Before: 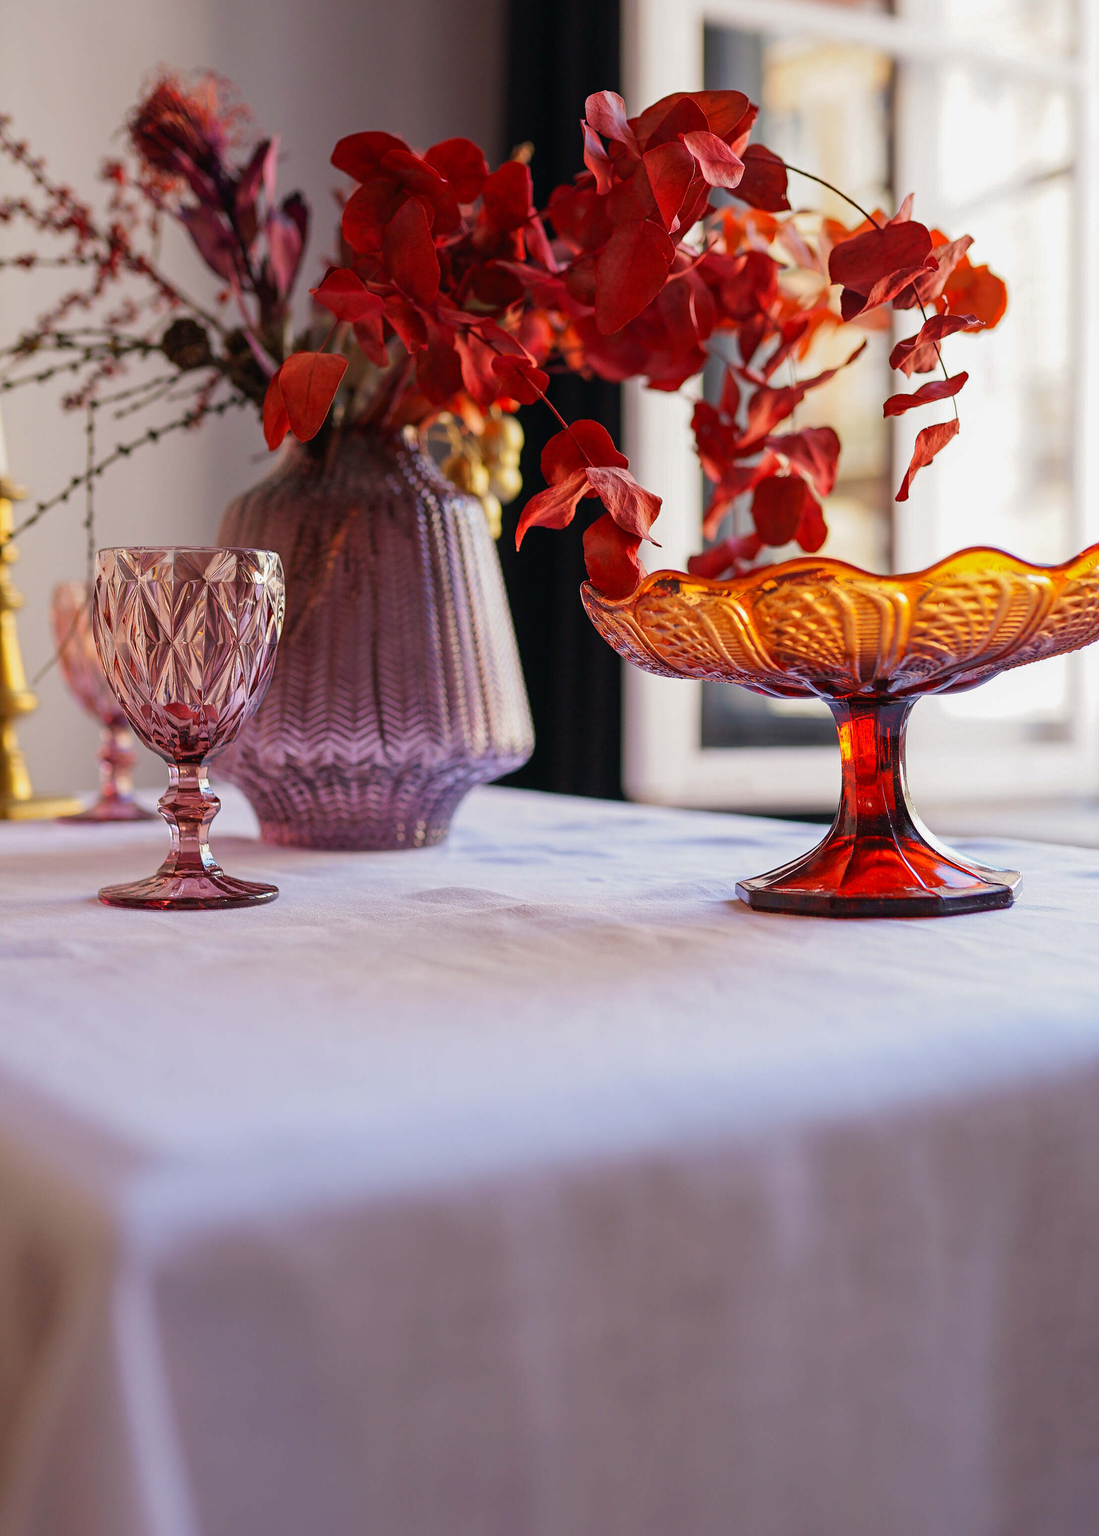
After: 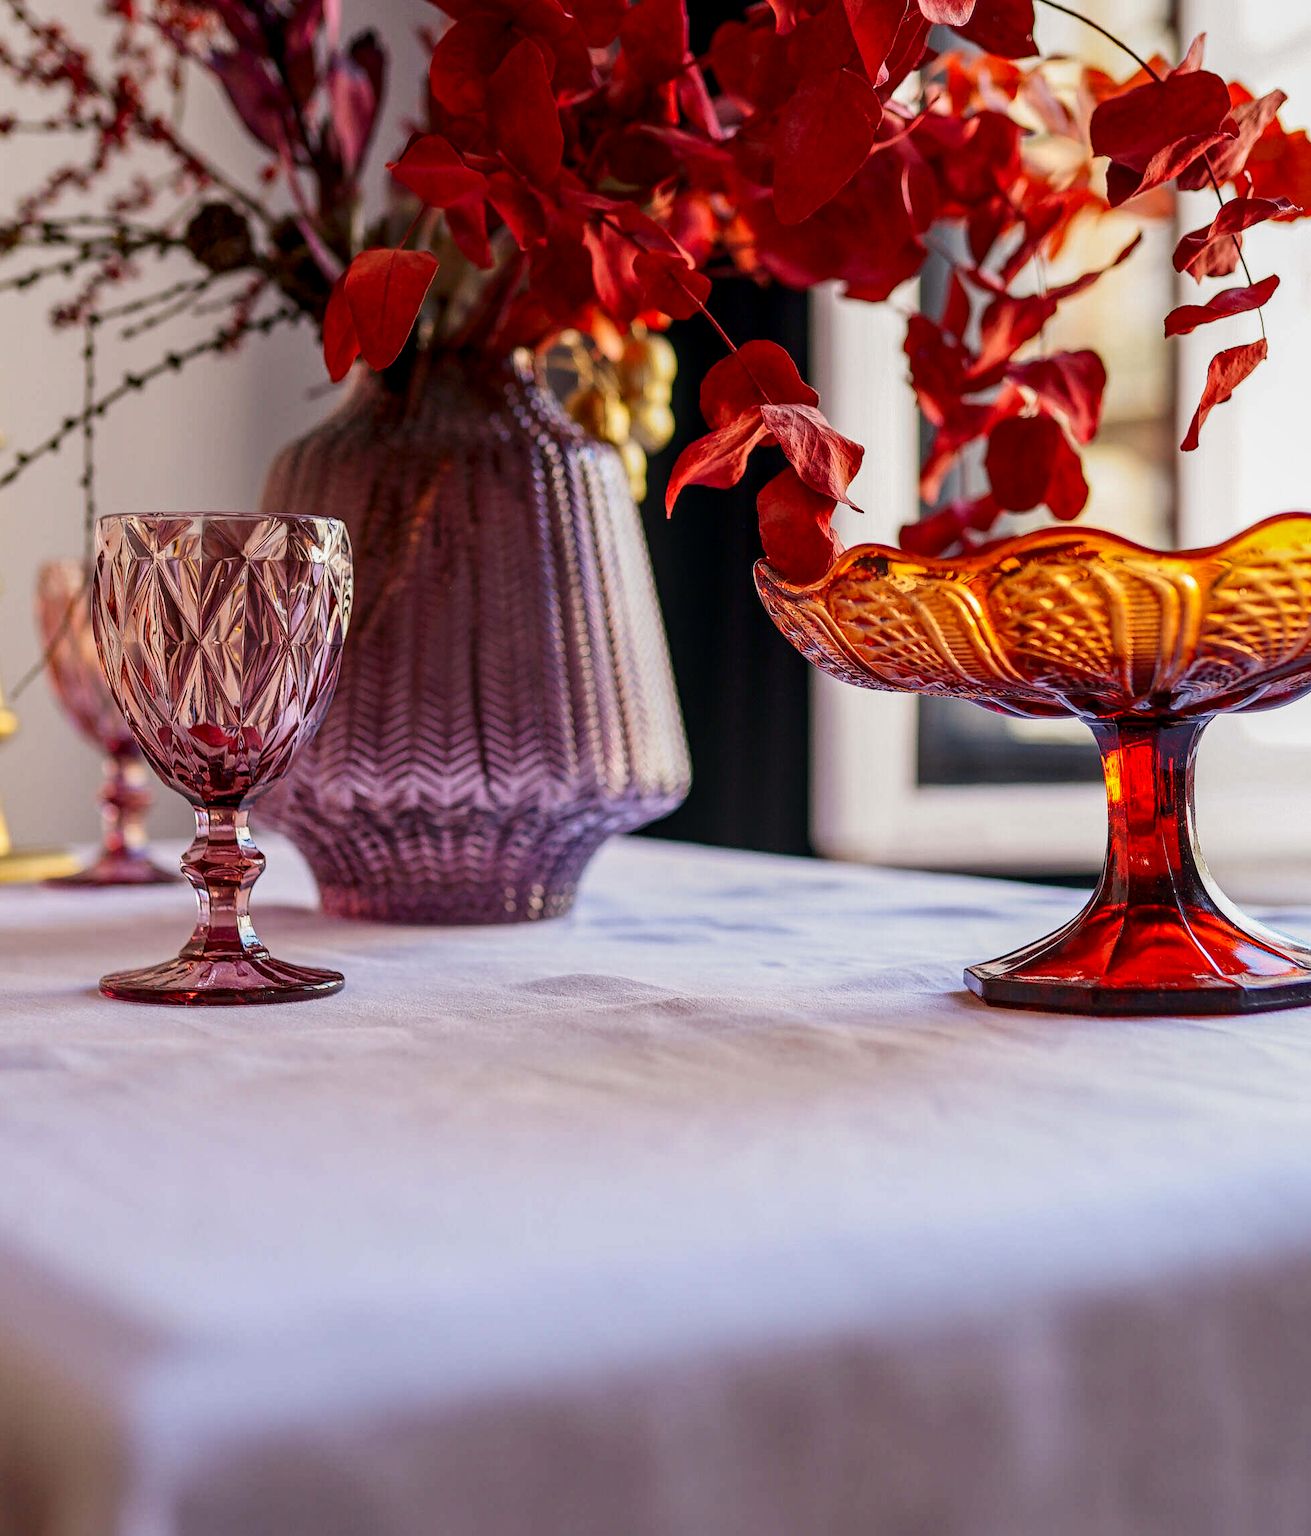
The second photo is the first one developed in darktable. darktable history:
local contrast: detail 130%
exposure: exposure -0.157 EV, compensate exposure bias true, compensate highlight preservation false
crop and rotate: left 2.289%, top 11.039%, right 9.711%, bottom 15.225%
contrast brightness saturation: contrast 0.15, brightness -0.011, saturation 0.103
